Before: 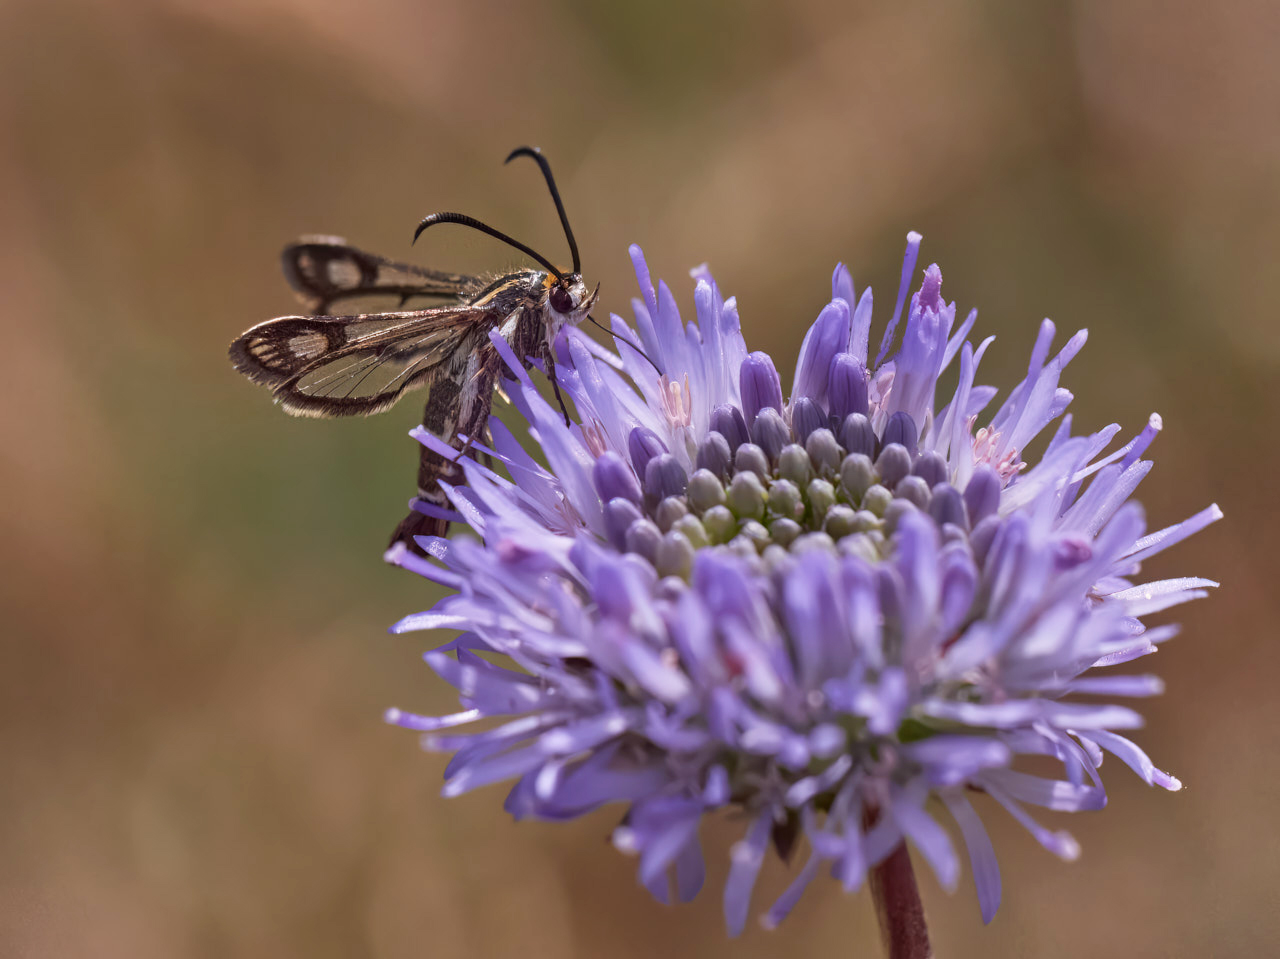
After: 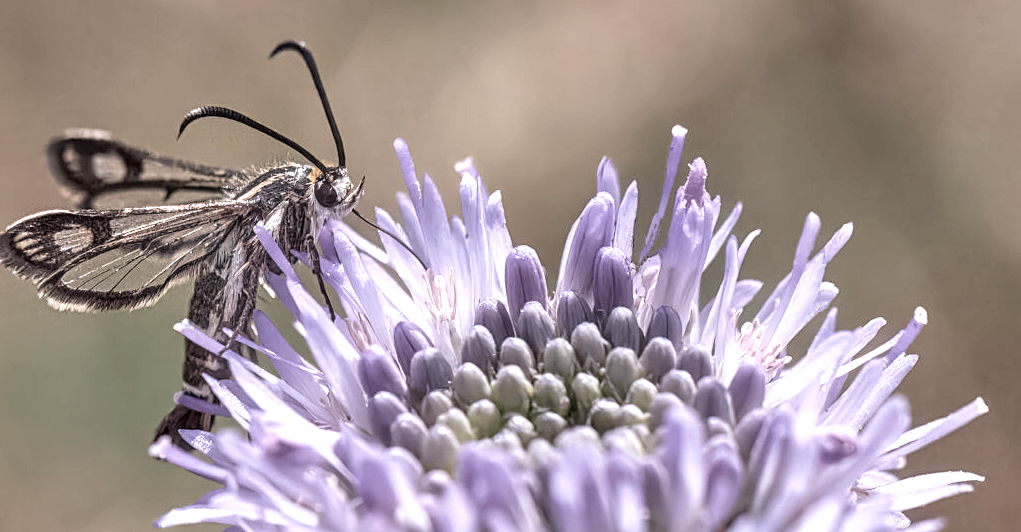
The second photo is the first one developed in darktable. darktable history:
local contrast: detail 160%
contrast brightness saturation: brightness 0.183, saturation -0.493
sharpen: on, module defaults
crop: left 18.407%, top 11.112%, right 1.816%, bottom 33.363%
tone equalizer: -8 EV -0.438 EV, -7 EV -0.414 EV, -6 EV -0.36 EV, -5 EV -0.191 EV, -3 EV 0.232 EV, -2 EV 0.35 EV, -1 EV 0.363 EV, +0 EV 0.432 EV
haze removal: strength -0.111, compatibility mode true, adaptive false
velvia: strength 14.4%
